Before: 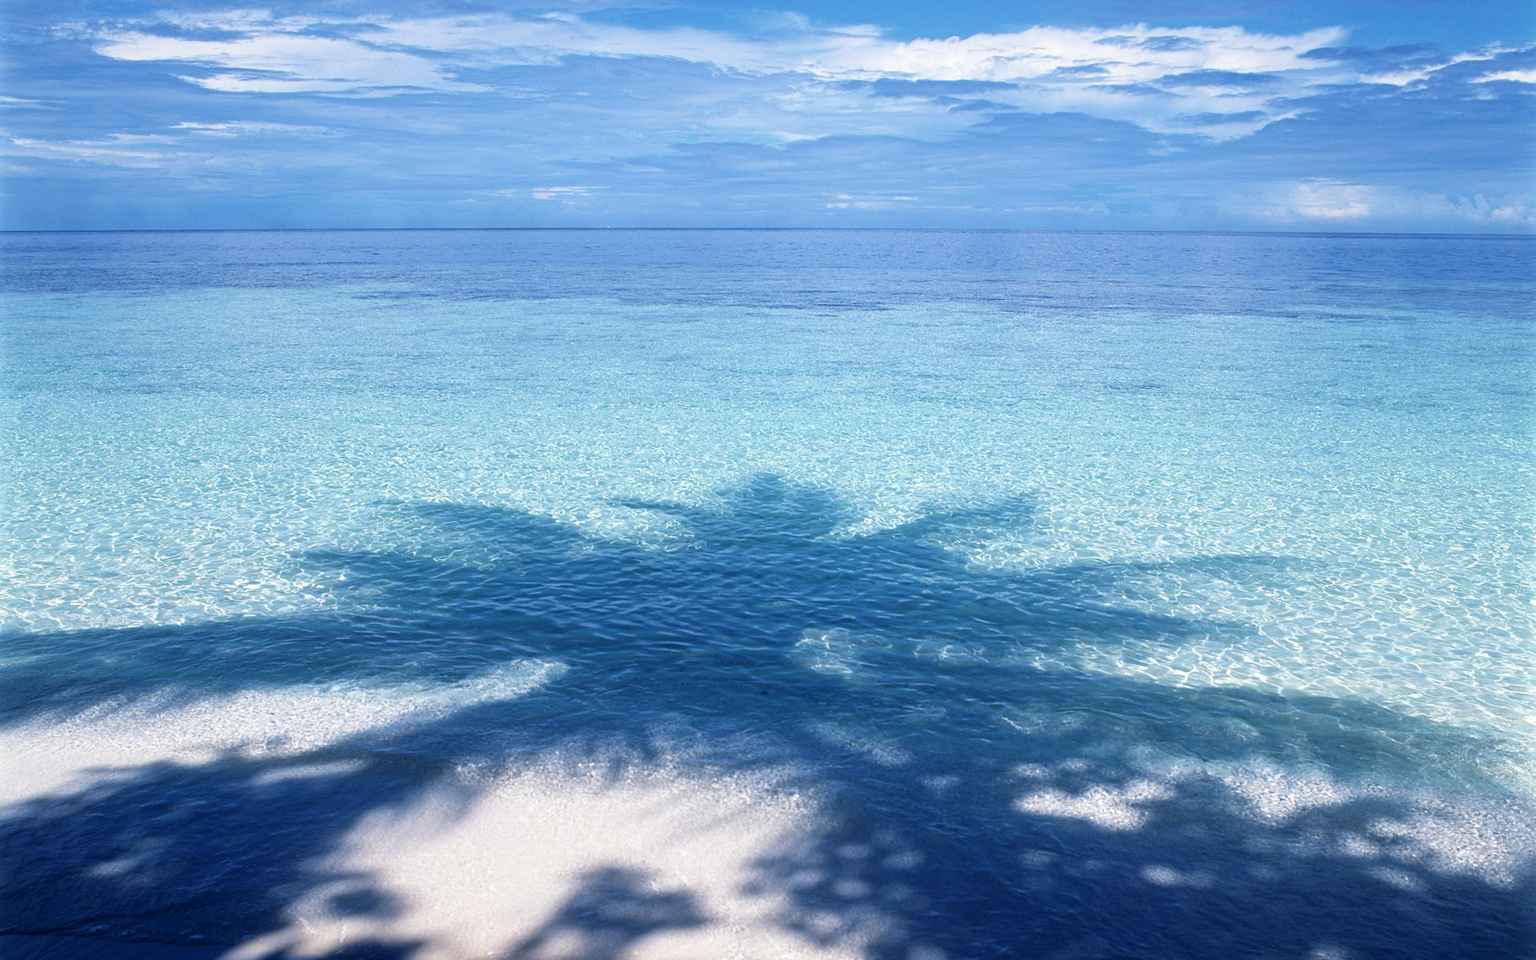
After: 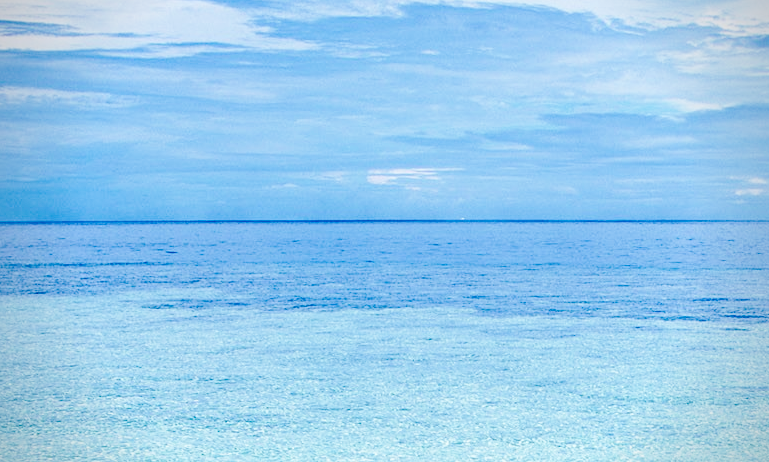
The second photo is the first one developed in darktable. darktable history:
crop: left 15.563%, top 5.428%, right 44.355%, bottom 56.069%
base curve: curves: ch0 [(0, 0) (0.036, 0.025) (0.121, 0.166) (0.206, 0.329) (0.605, 0.79) (1, 1)], preserve colors none
exposure: black level correction 0.055, exposure -0.036 EV, compensate highlight preservation false
vignetting: fall-off radius 60.63%, brightness -0.574, saturation -0.003
